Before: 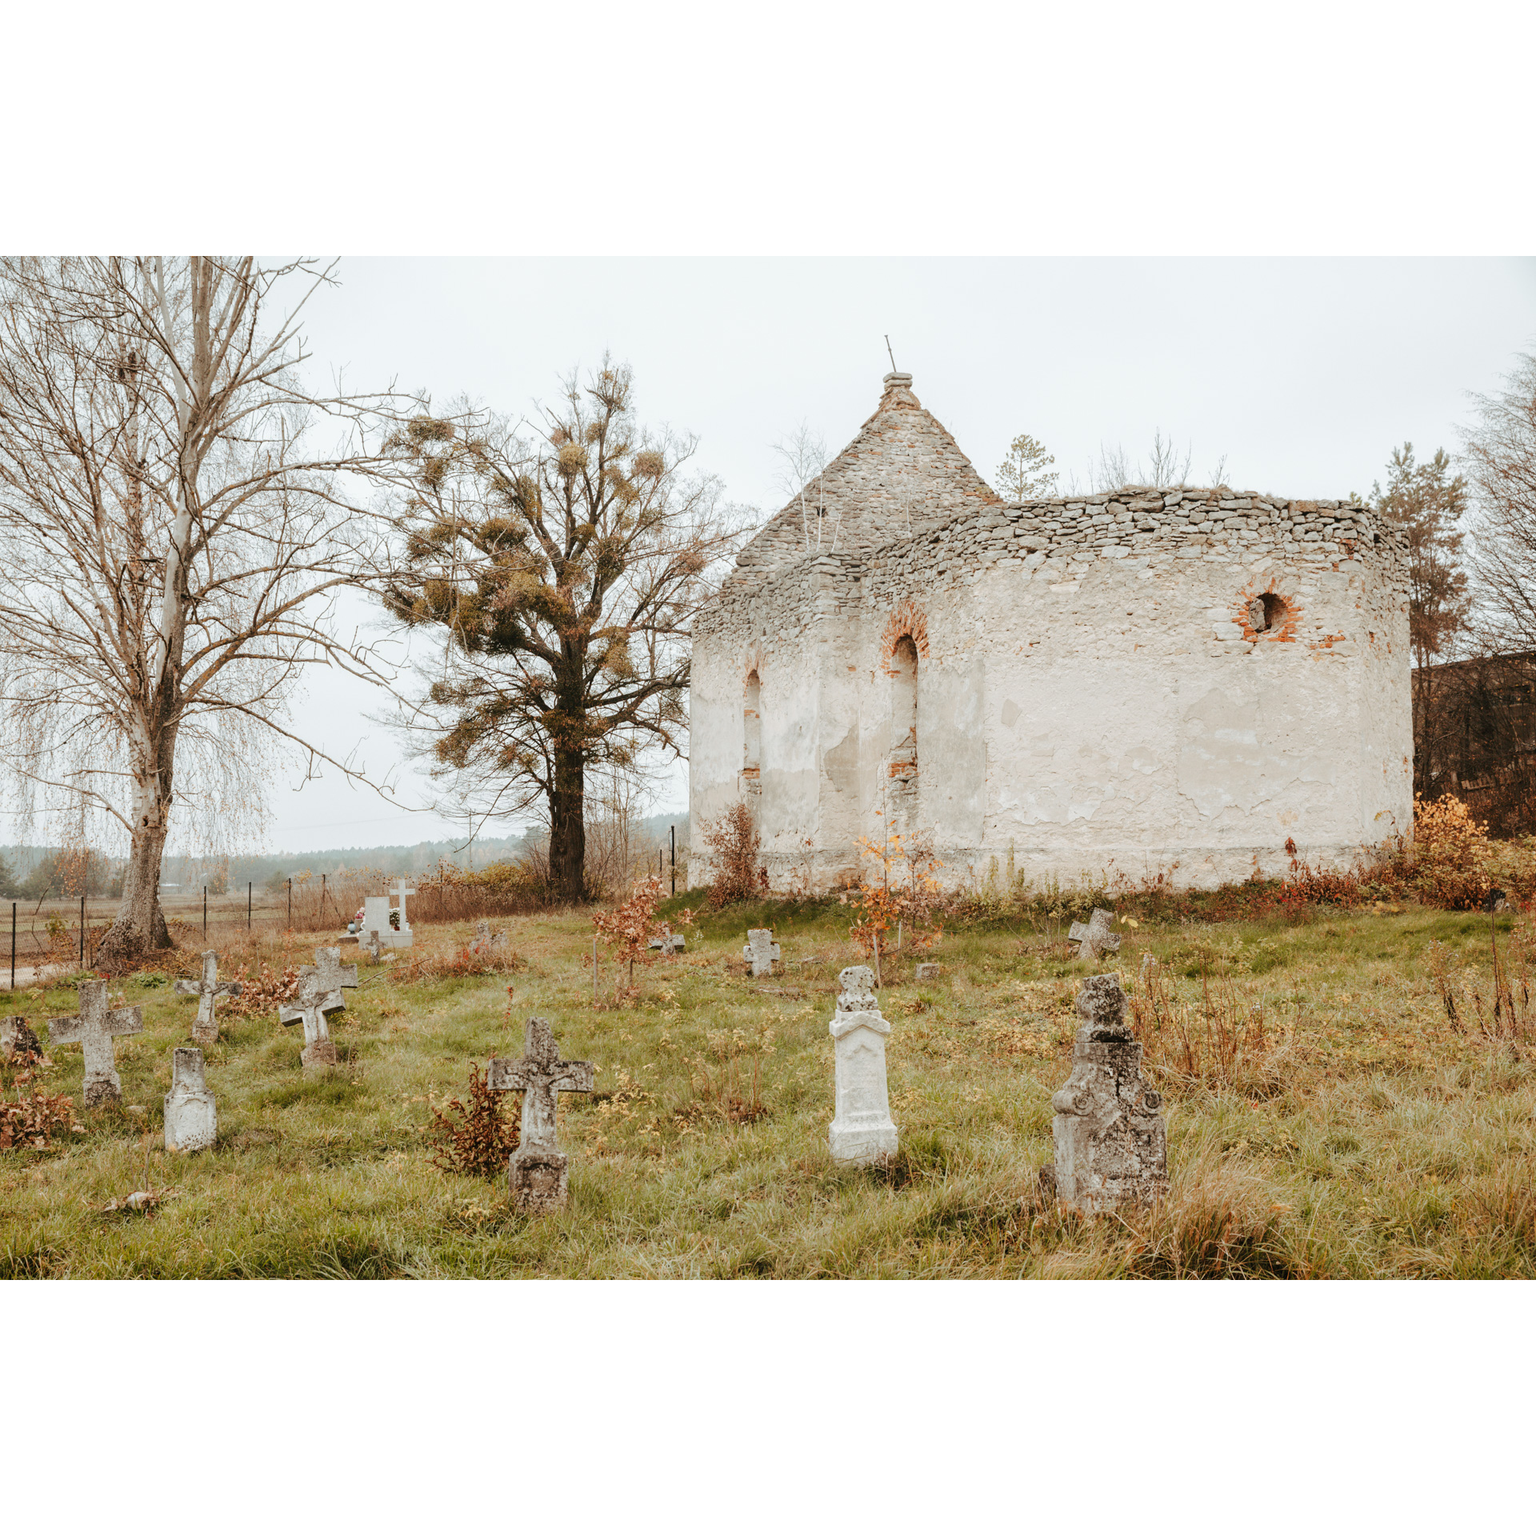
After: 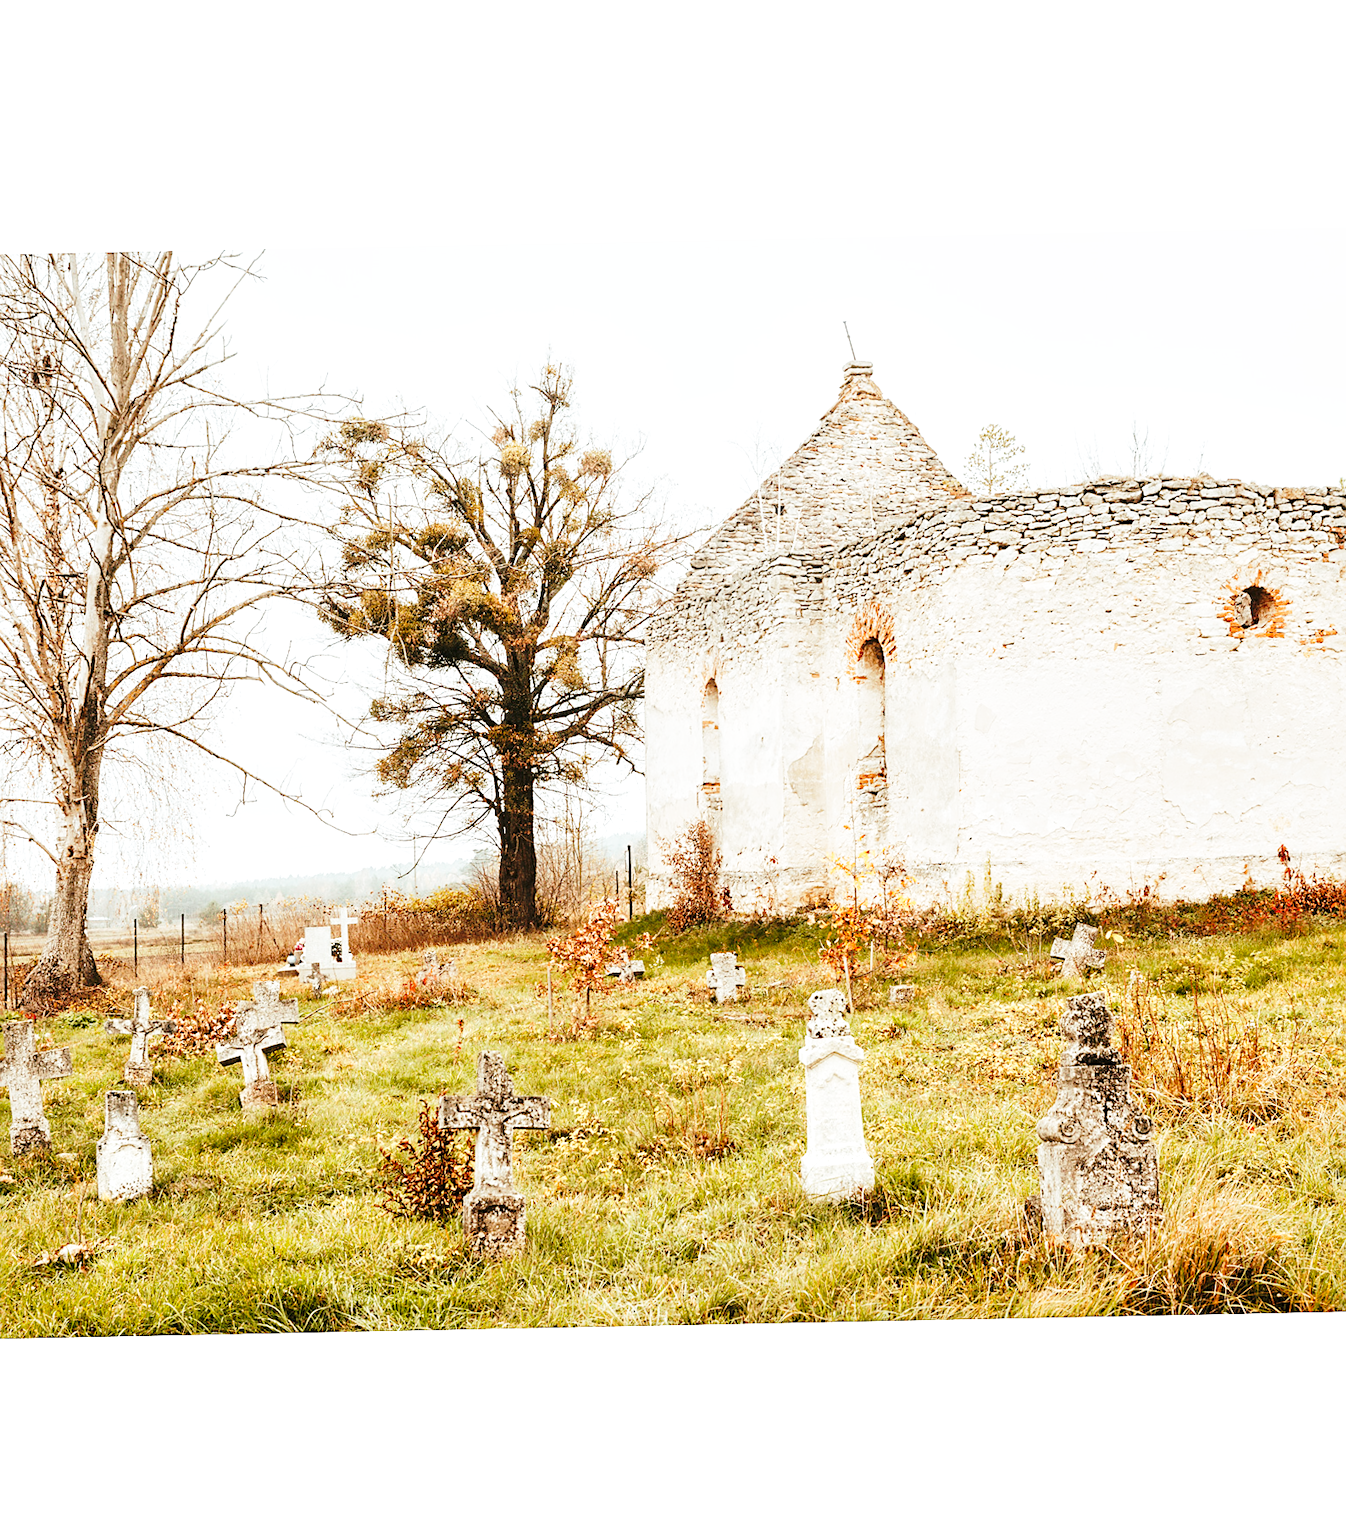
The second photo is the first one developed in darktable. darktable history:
color balance rgb: perceptual saturation grading › global saturation 7.4%, perceptual saturation grading › shadows 4.517%
crop and rotate: angle 1.15°, left 4.317%, top 1.004%, right 11.239%, bottom 2.633%
local contrast: mode bilateral grid, contrast 21, coarseness 50, detail 119%, midtone range 0.2
sharpen: on, module defaults
base curve: curves: ch0 [(0, 0) (0.026, 0.03) (0.109, 0.232) (0.351, 0.748) (0.669, 0.968) (1, 1)], preserve colors none
